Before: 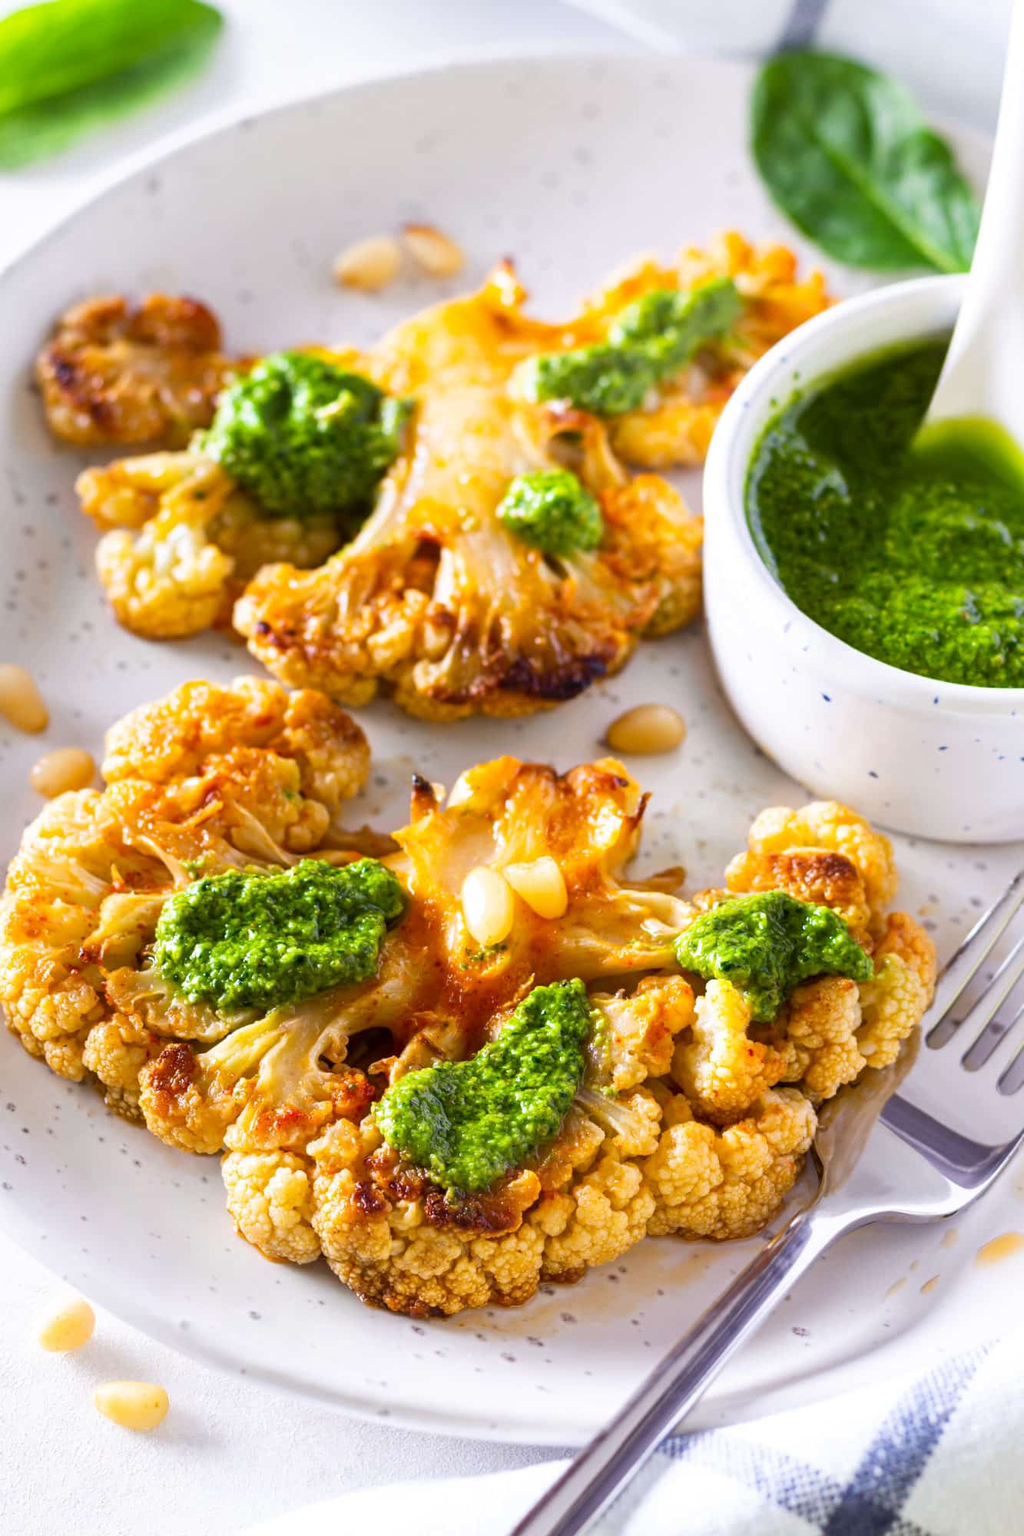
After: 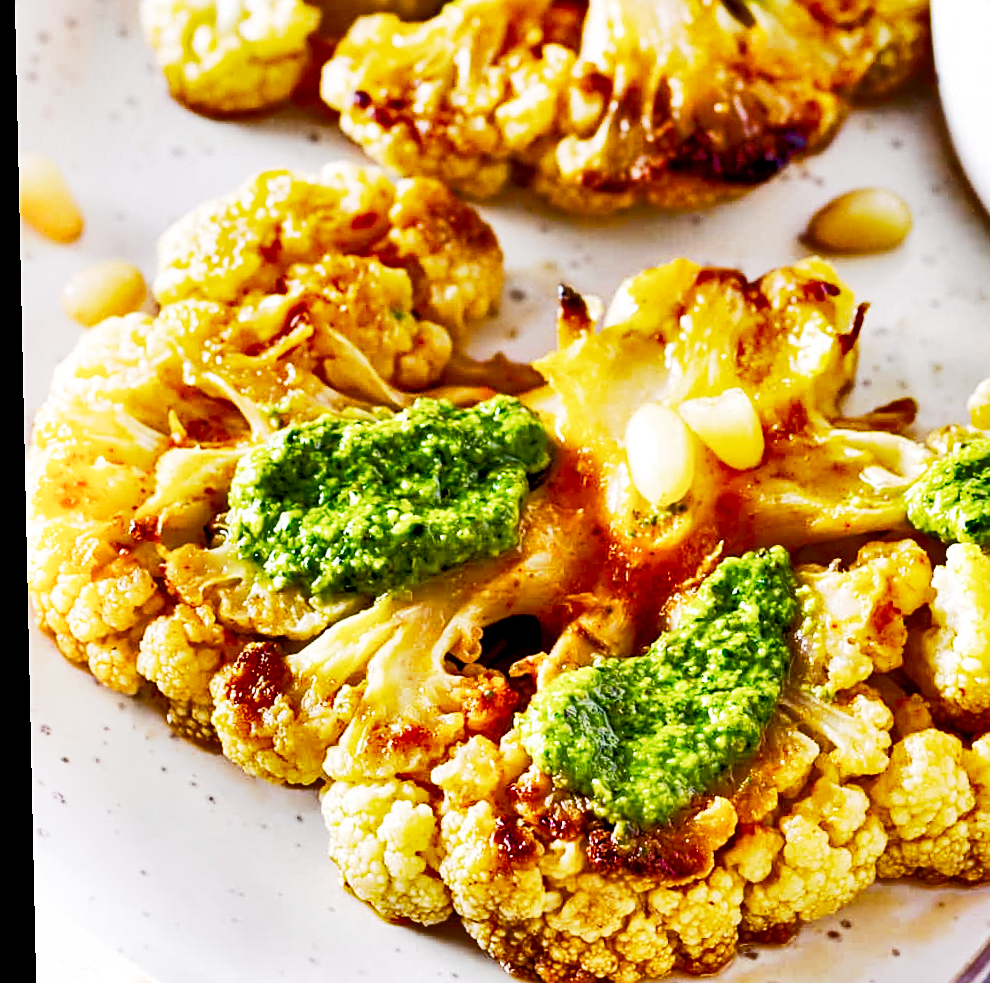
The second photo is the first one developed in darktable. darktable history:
shadows and highlights: white point adjustment 0.1, highlights -70, soften with gaussian
sharpen: on, module defaults
rotate and perspective: rotation -1.24°, automatic cropping off
color balance rgb: perceptual saturation grading › global saturation 20%, perceptual saturation grading › highlights -25%, perceptual saturation grading › shadows 50%
exposure: black level correction 0.012, exposure 0.7 EV, compensate exposure bias true, compensate highlight preservation false
crop: top 36.498%, right 27.964%, bottom 14.995%
base curve: curves: ch0 [(0, 0) (0.088, 0.125) (0.176, 0.251) (0.354, 0.501) (0.613, 0.749) (1, 0.877)], preserve colors none
